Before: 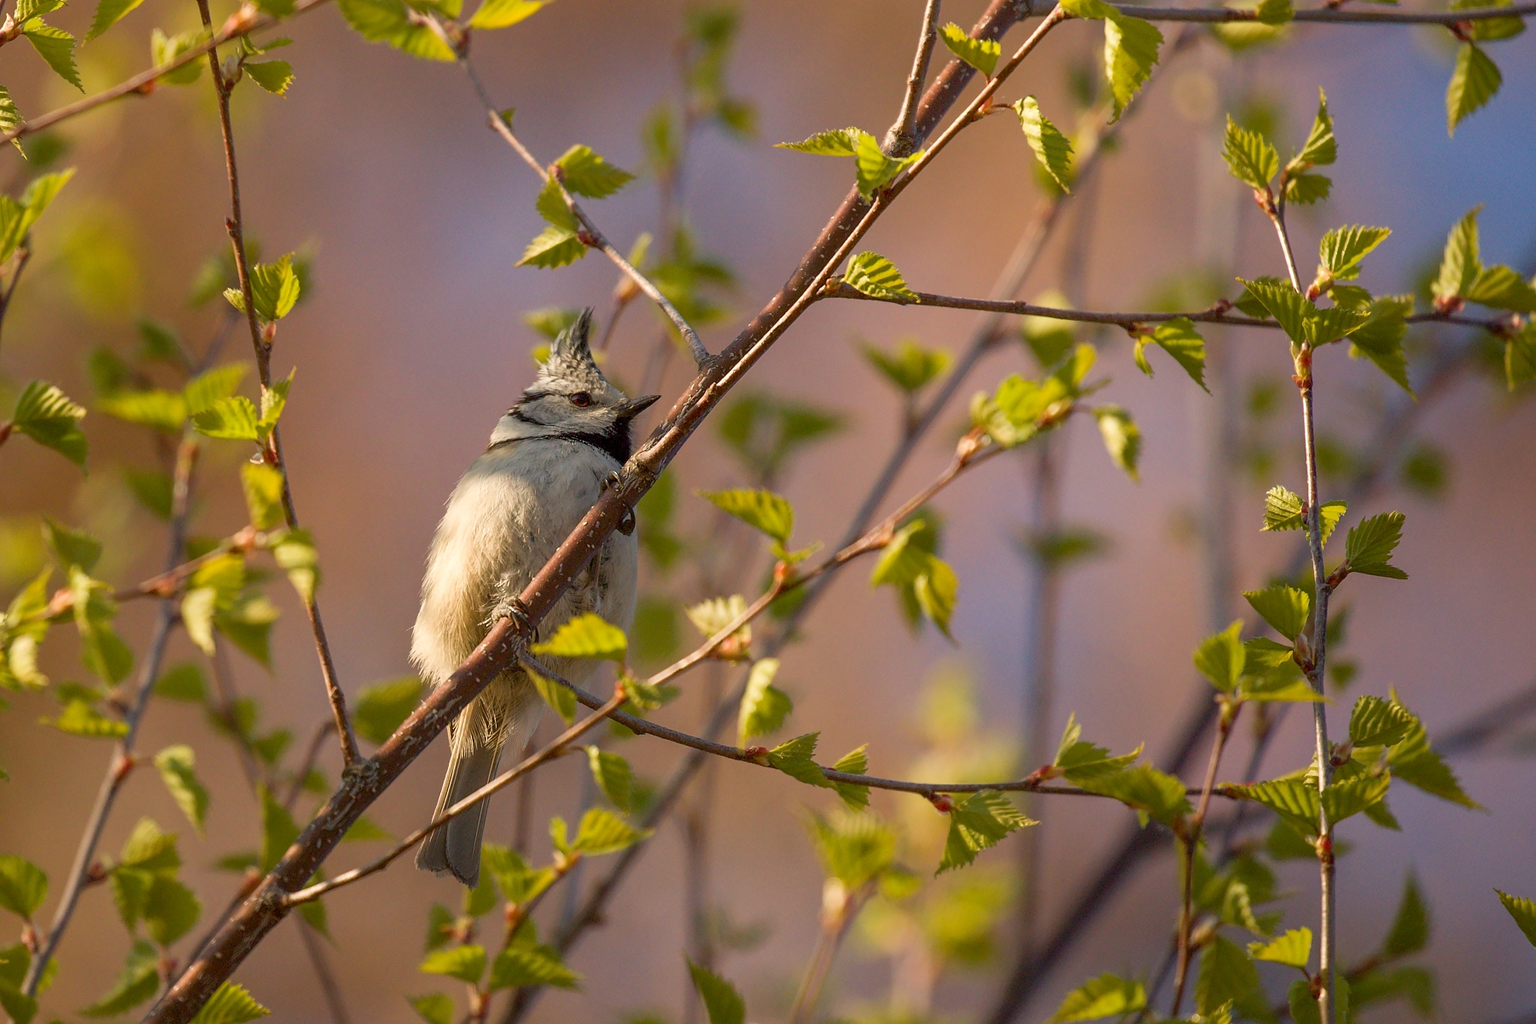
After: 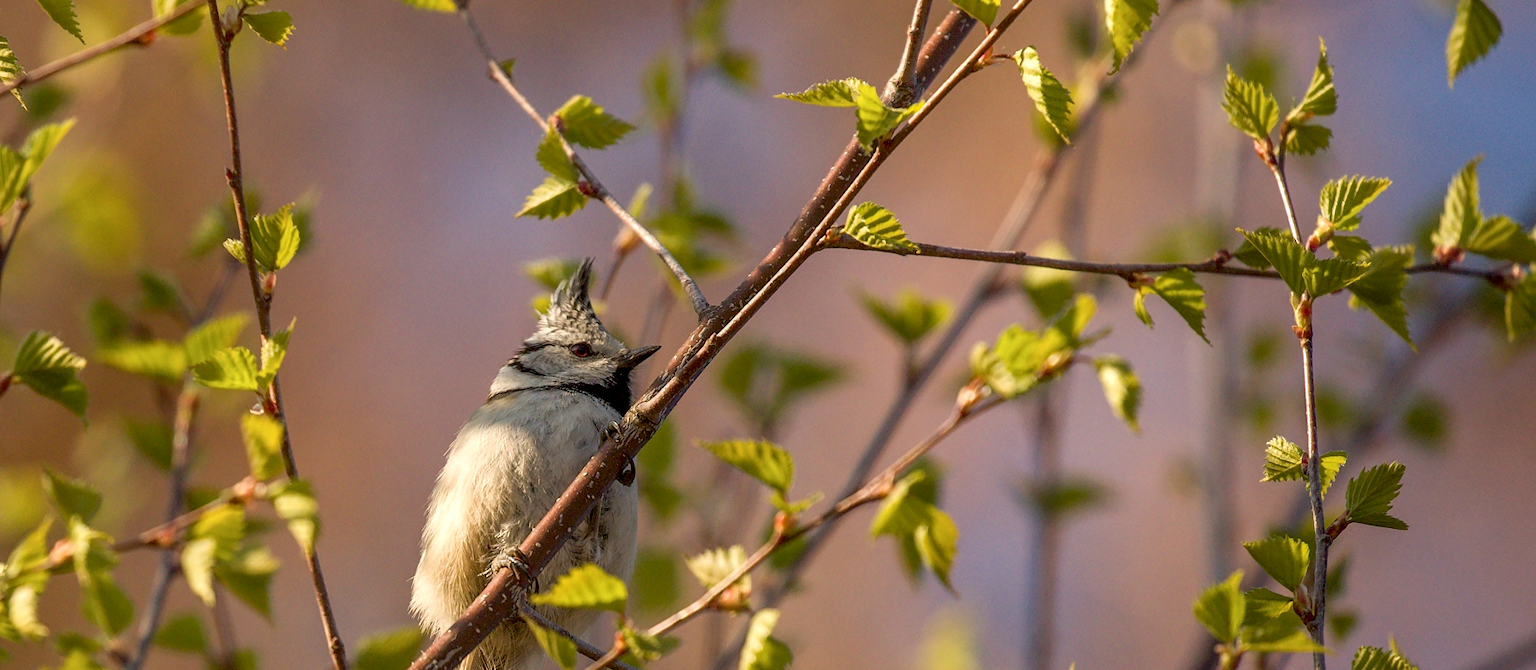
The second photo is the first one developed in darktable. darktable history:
crop and rotate: top 4.869%, bottom 29.615%
local contrast: detail 130%
